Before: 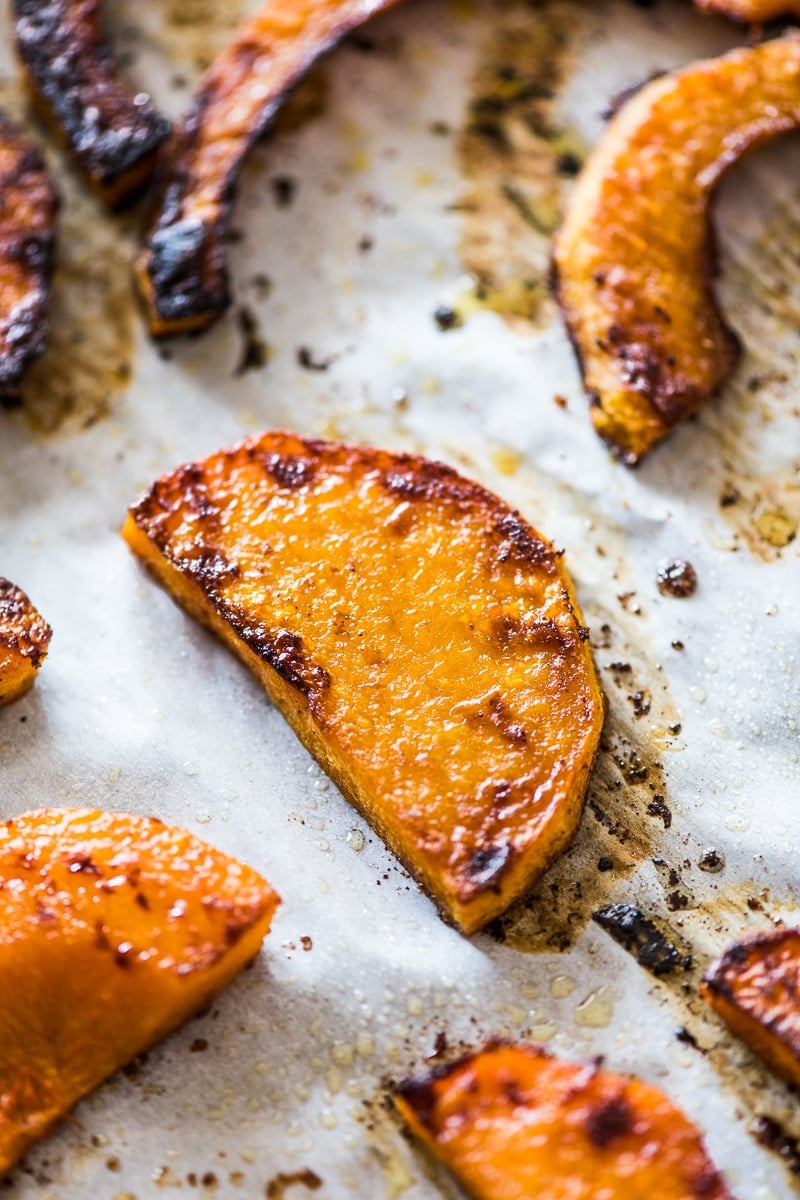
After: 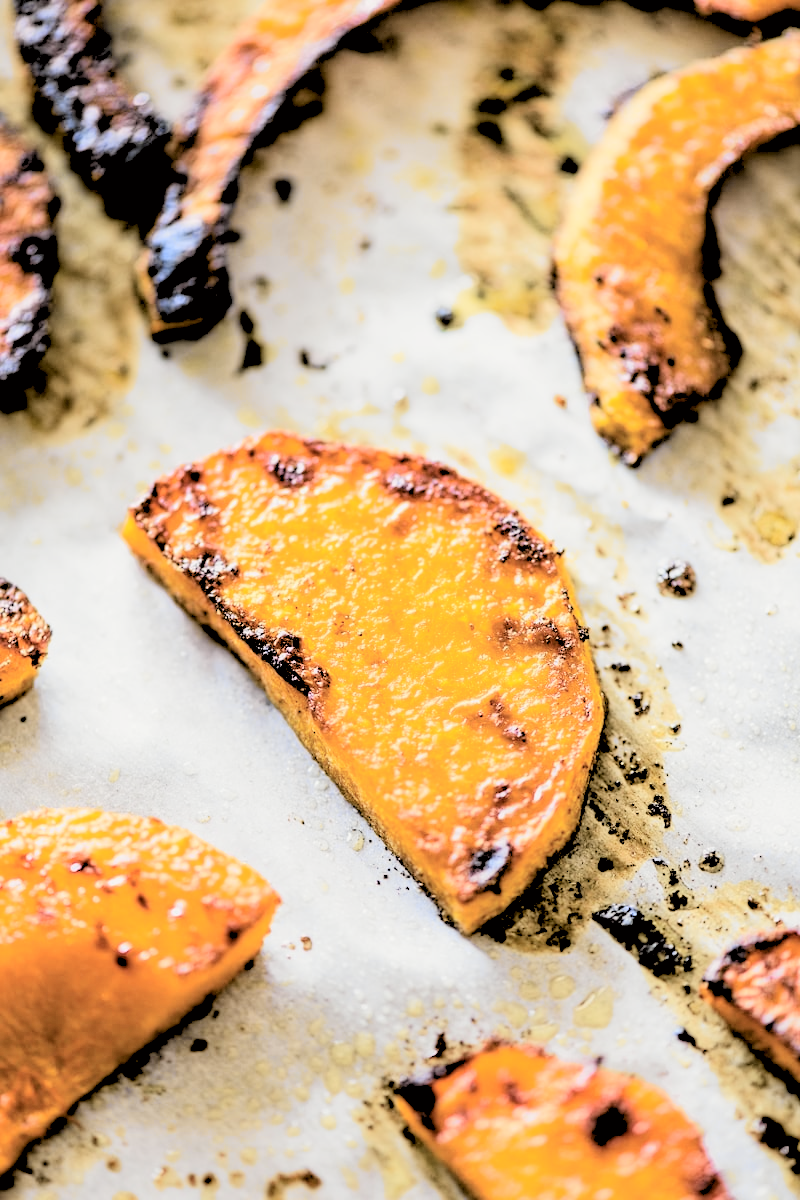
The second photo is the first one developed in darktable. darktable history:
rgb levels: levels [[0.027, 0.429, 0.996], [0, 0.5, 1], [0, 0.5, 1]]
tone curve: curves: ch0 [(0.014, 0) (0.13, 0.09) (0.227, 0.211) (0.346, 0.388) (0.499, 0.598) (0.662, 0.76) (0.795, 0.846) (1, 0.969)]; ch1 [(0, 0) (0.366, 0.367) (0.447, 0.417) (0.473, 0.484) (0.504, 0.502) (0.525, 0.518) (0.564, 0.548) (0.639, 0.643) (1, 1)]; ch2 [(0, 0) (0.333, 0.346) (0.375, 0.375) (0.424, 0.43) (0.476, 0.498) (0.496, 0.505) (0.517, 0.515) (0.542, 0.564) (0.583, 0.6) (0.64, 0.622) (0.723, 0.676) (1, 1)], color space Lab, independent channels, preserve colors none
color contrast: green-magenta contrast 0.8, blue-yellow contrast 1.1, unbound 0
